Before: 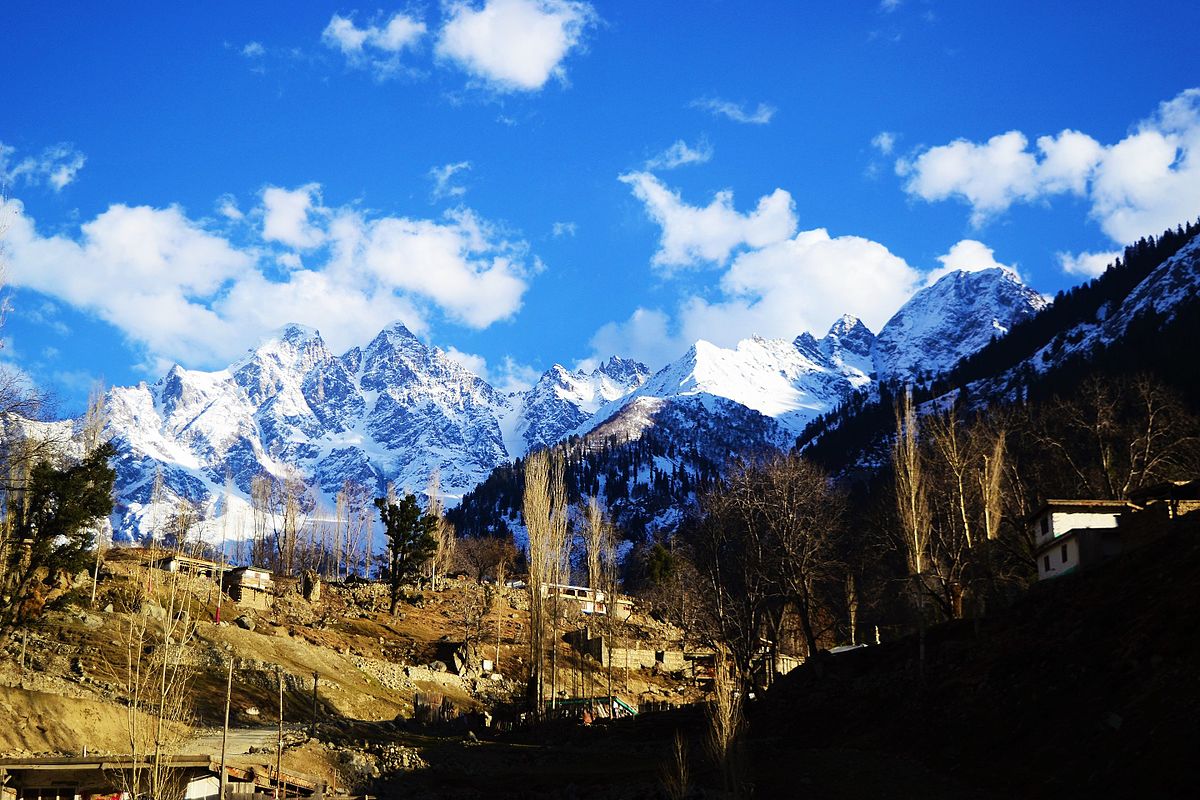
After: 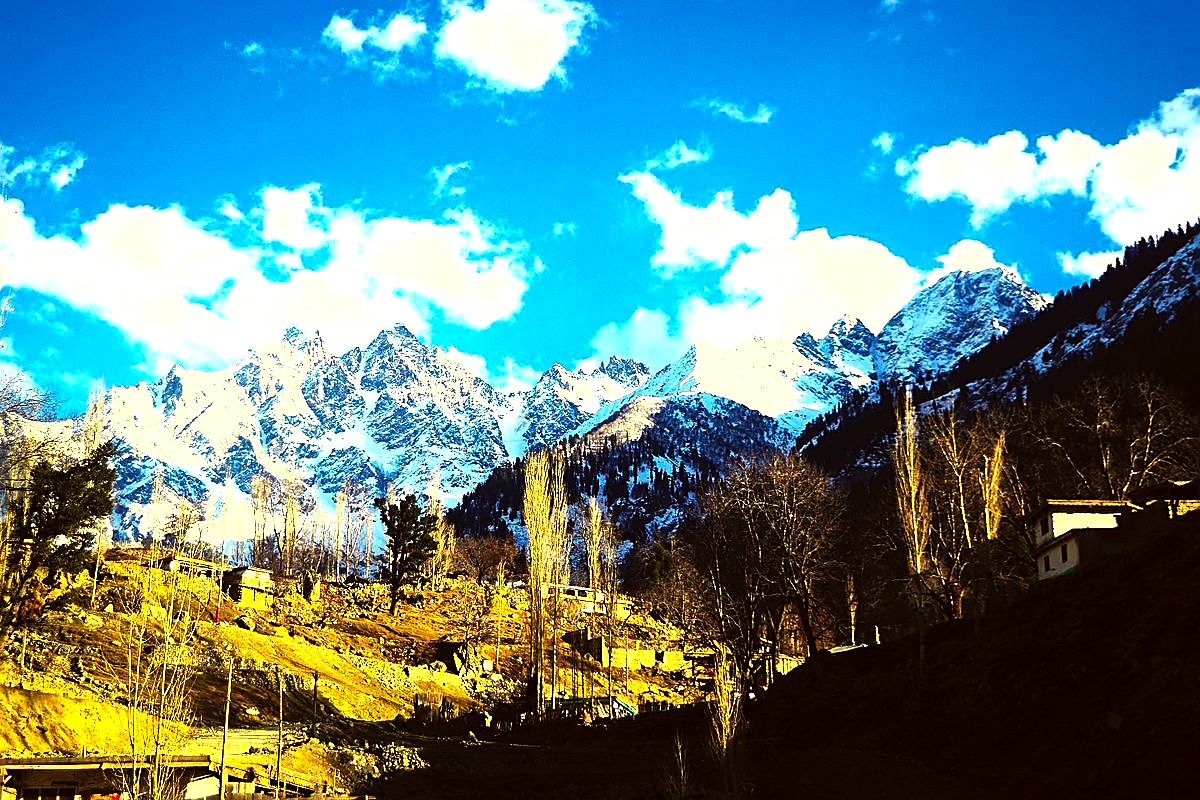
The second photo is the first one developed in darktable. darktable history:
levels: levels [0, 0.43, 0.859]
sharpen: on, module defaults
white balance: red 1.08, blue 0.791
color balance rgb: perceptual brilliance grading › highlights 14.29%, perceptual brilliance grading › mid-tones -5.92%, perceptual brilliance grading › shadows -26.83%, global vibrance 31.18%
color correction: highlights a* -4.98, highlights b* -3.76, shadows a* 3.83, shadows b* 4.08
shadows and highlights: shadows 12, white point adjustment 1.2, highlights -0.36, soften with gaussian
contrast brightness saturation: contrast 0.2, brightness 0.16, saturation 0.22
exposure: compensate highlight preservation false
